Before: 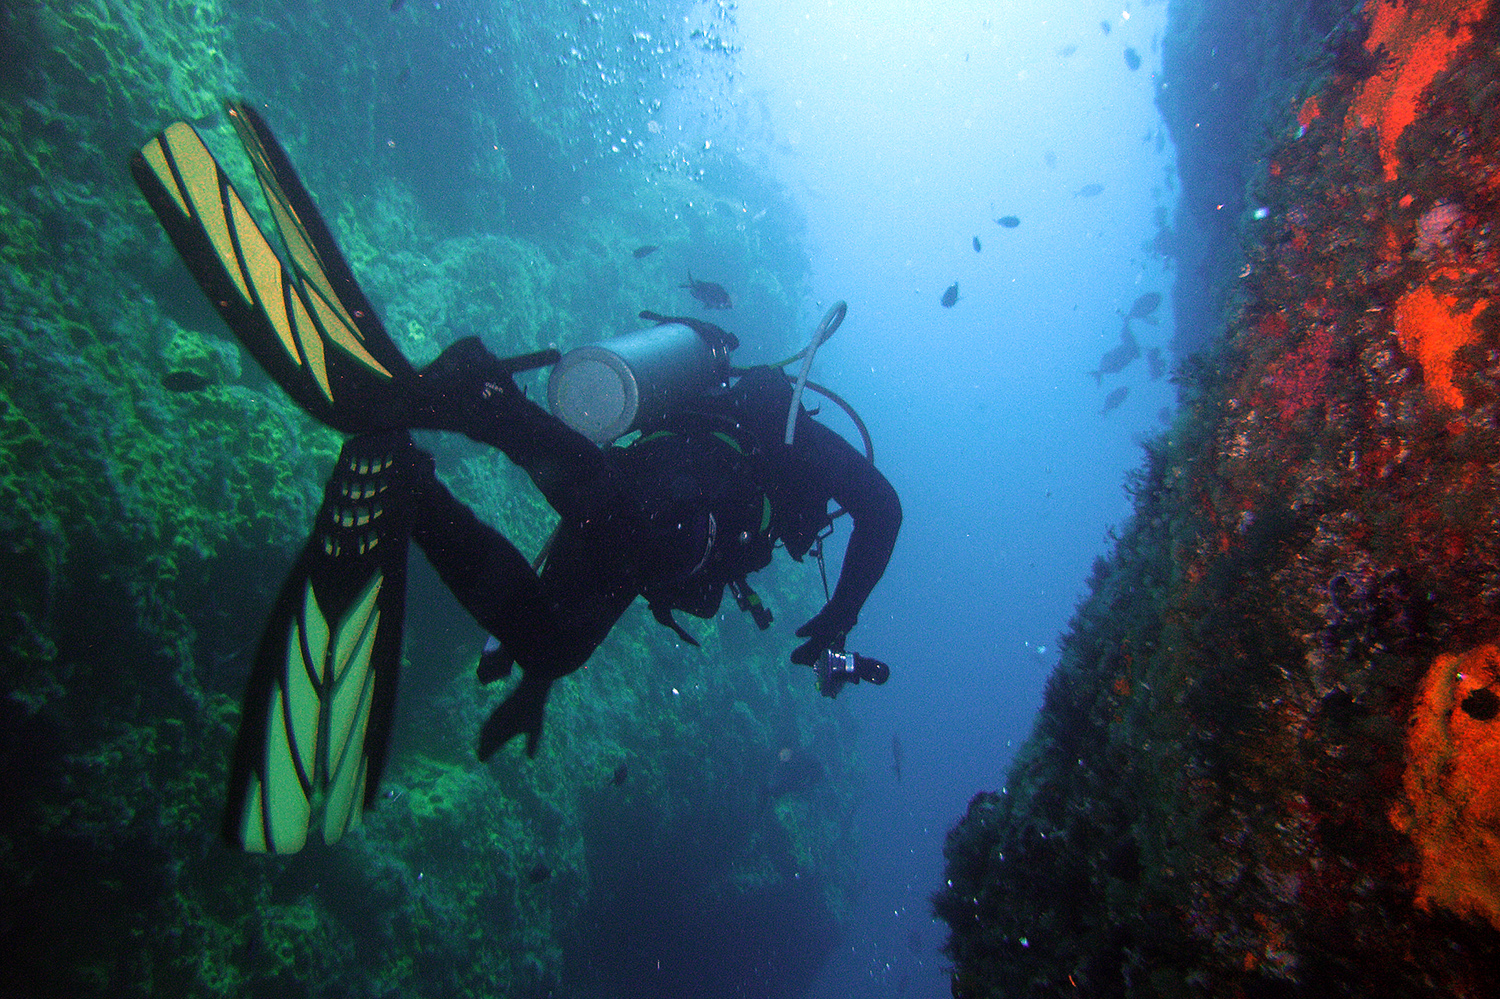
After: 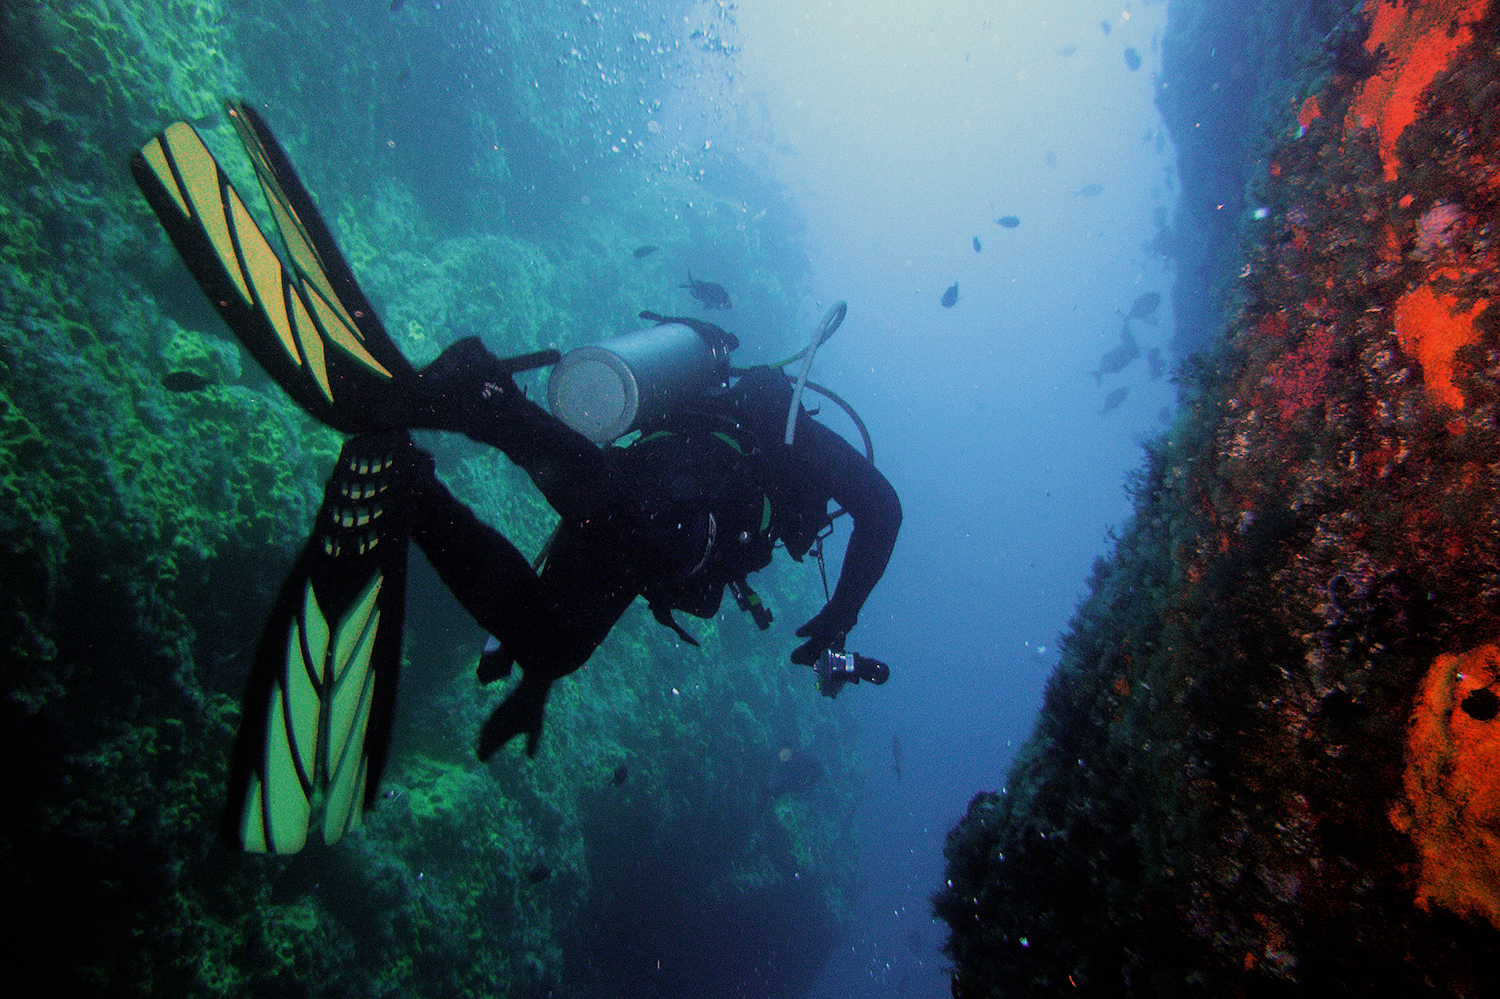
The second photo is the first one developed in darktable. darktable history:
filmic rgb: black relative exposure -7.65 EV, white relative exposure 4.56 EV, hardness 3.61, contrast 1.058
